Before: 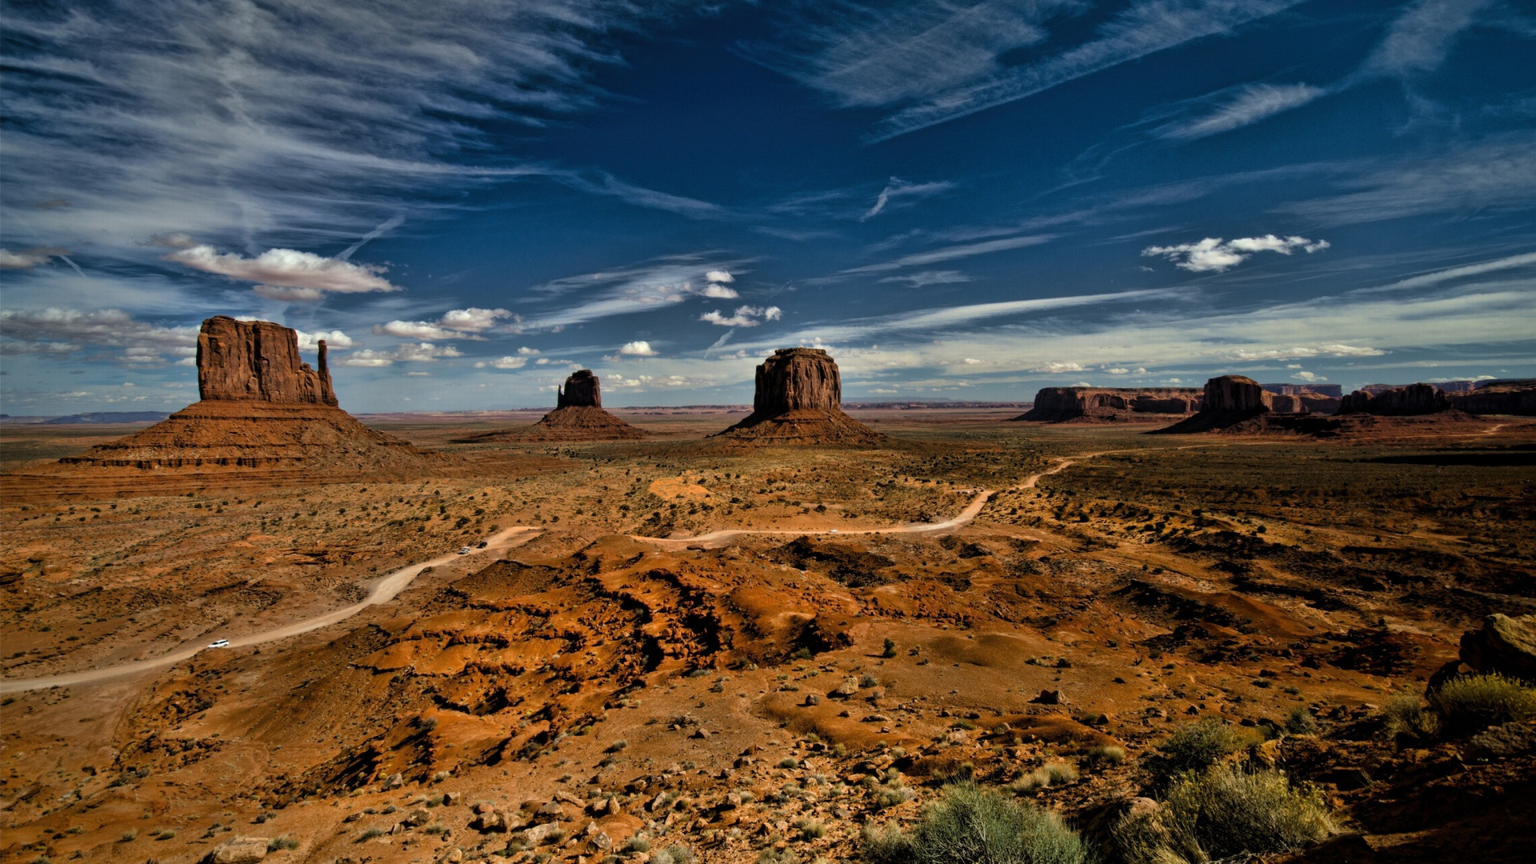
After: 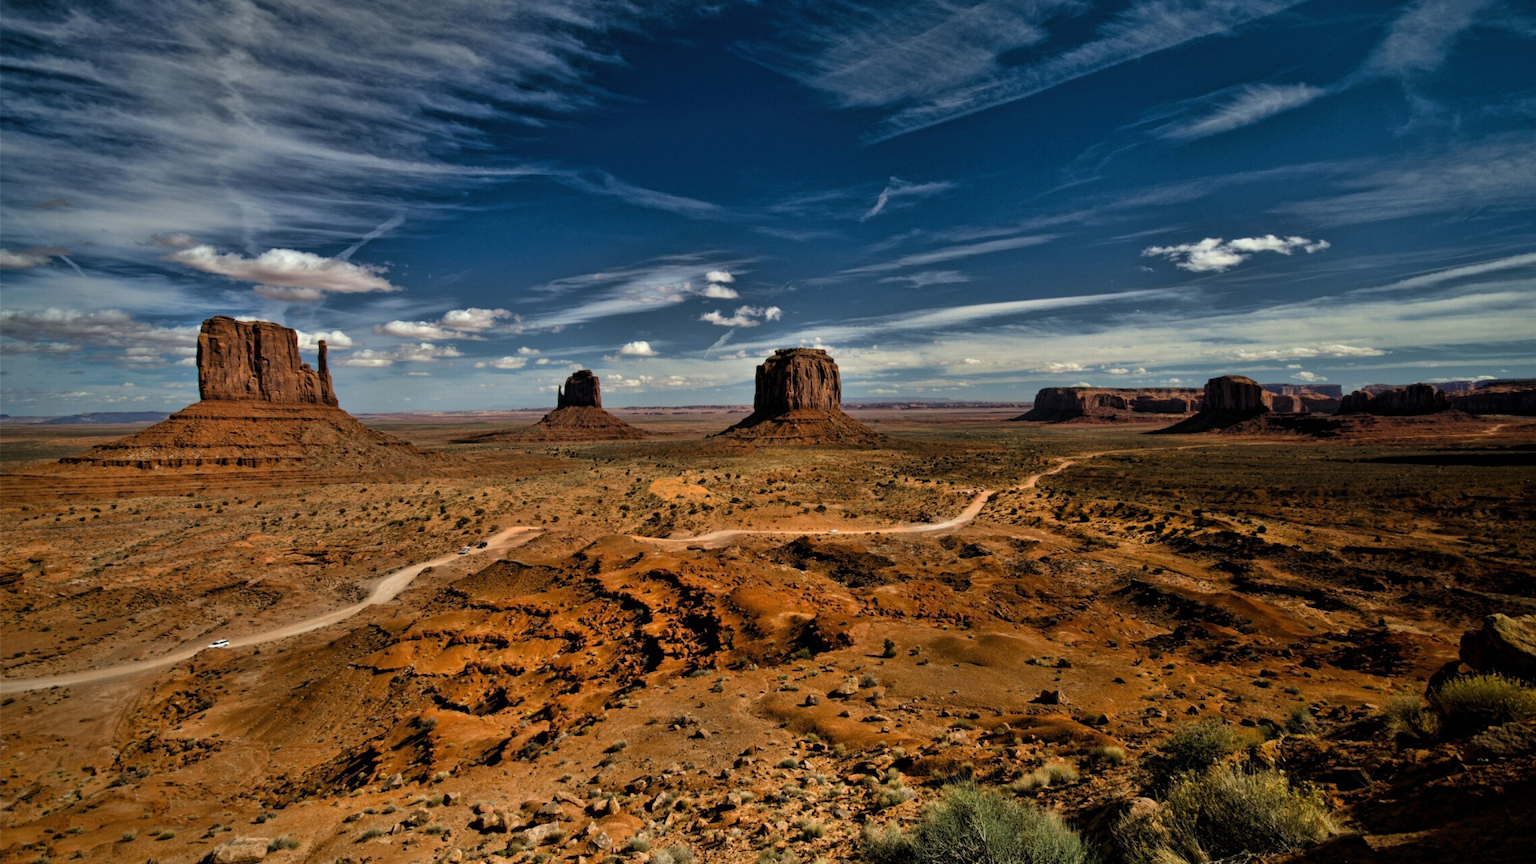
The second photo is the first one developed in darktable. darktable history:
exposure: exposure 0.018 EV, compensate exposure bias true, compensate highlight preservation false
